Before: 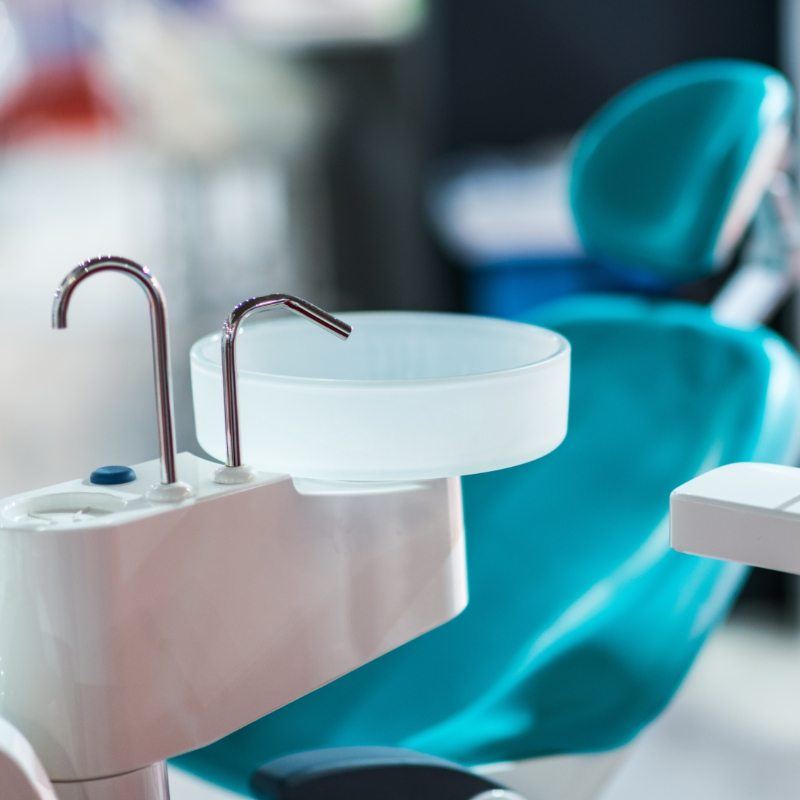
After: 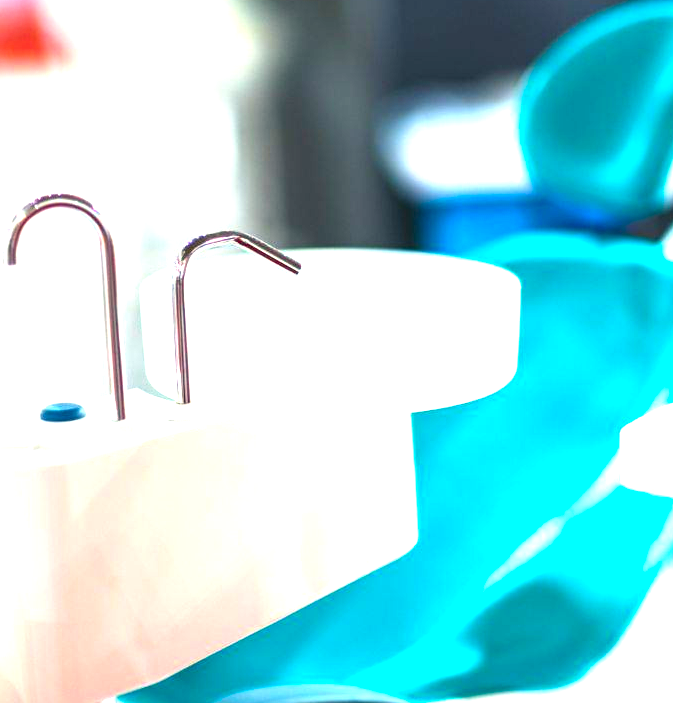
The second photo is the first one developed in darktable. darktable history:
color balance rgb: highlights gain › chroma 2.982%, highlights gain › hue 71.62°, global offset › luminance 0.283%, perceptual saturation grading › global saturation 17.543%, global vibrance 20%
crop: left 6.254%, top 7.983%, right 9.54%, bottom 4.05%
exposure: black level correction 0, exposure 1.743 EV, compensate highlight preservation false
